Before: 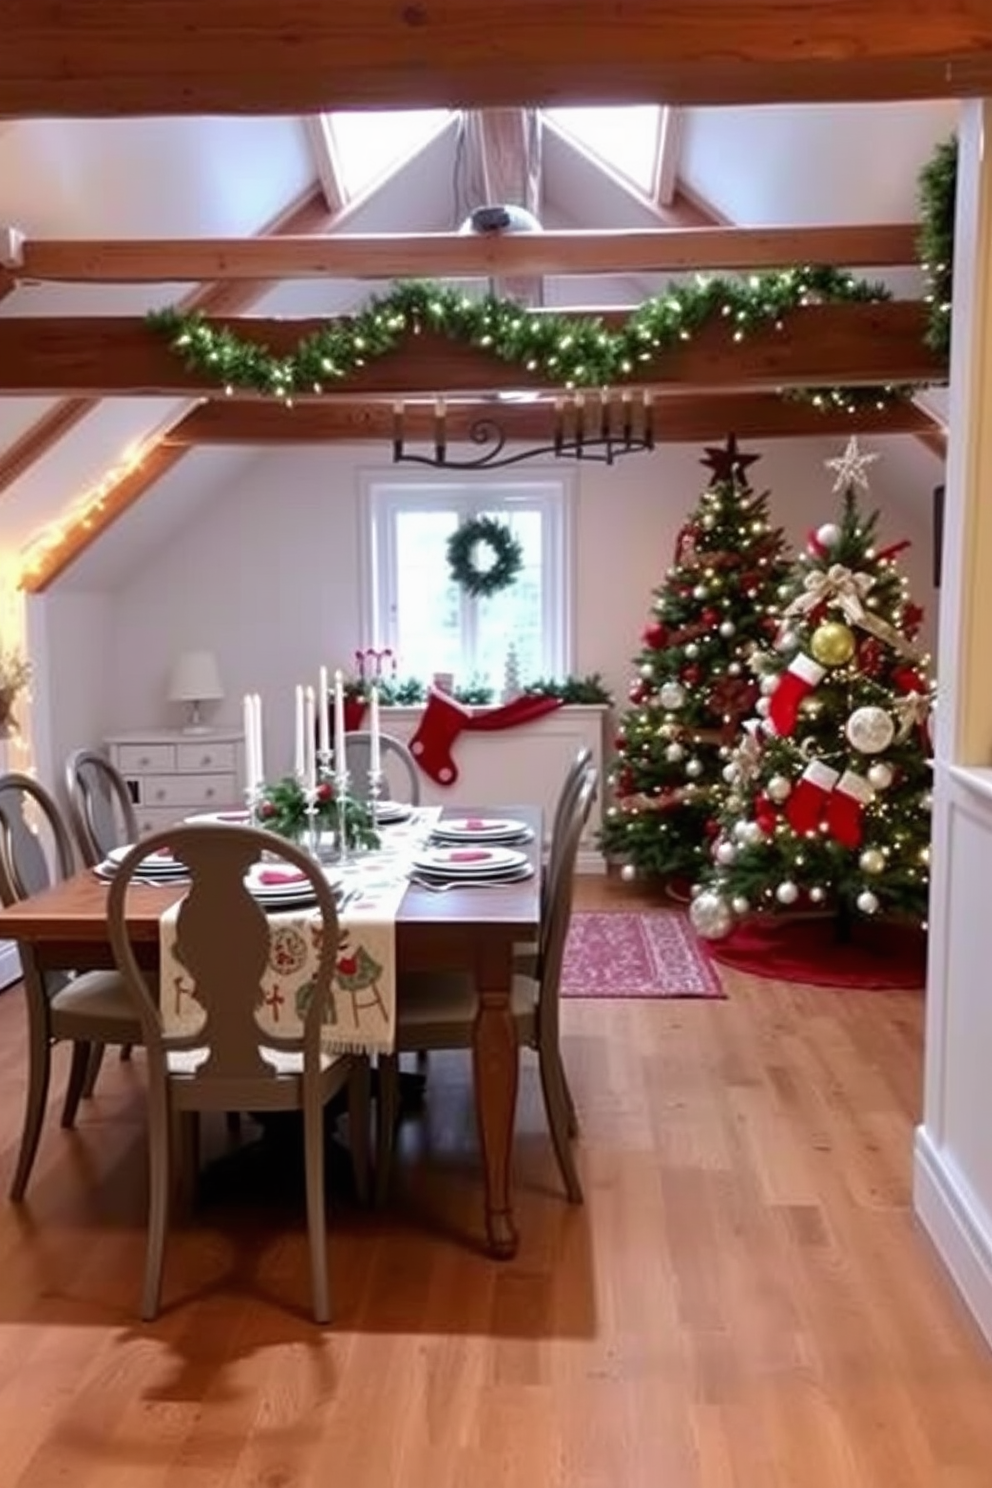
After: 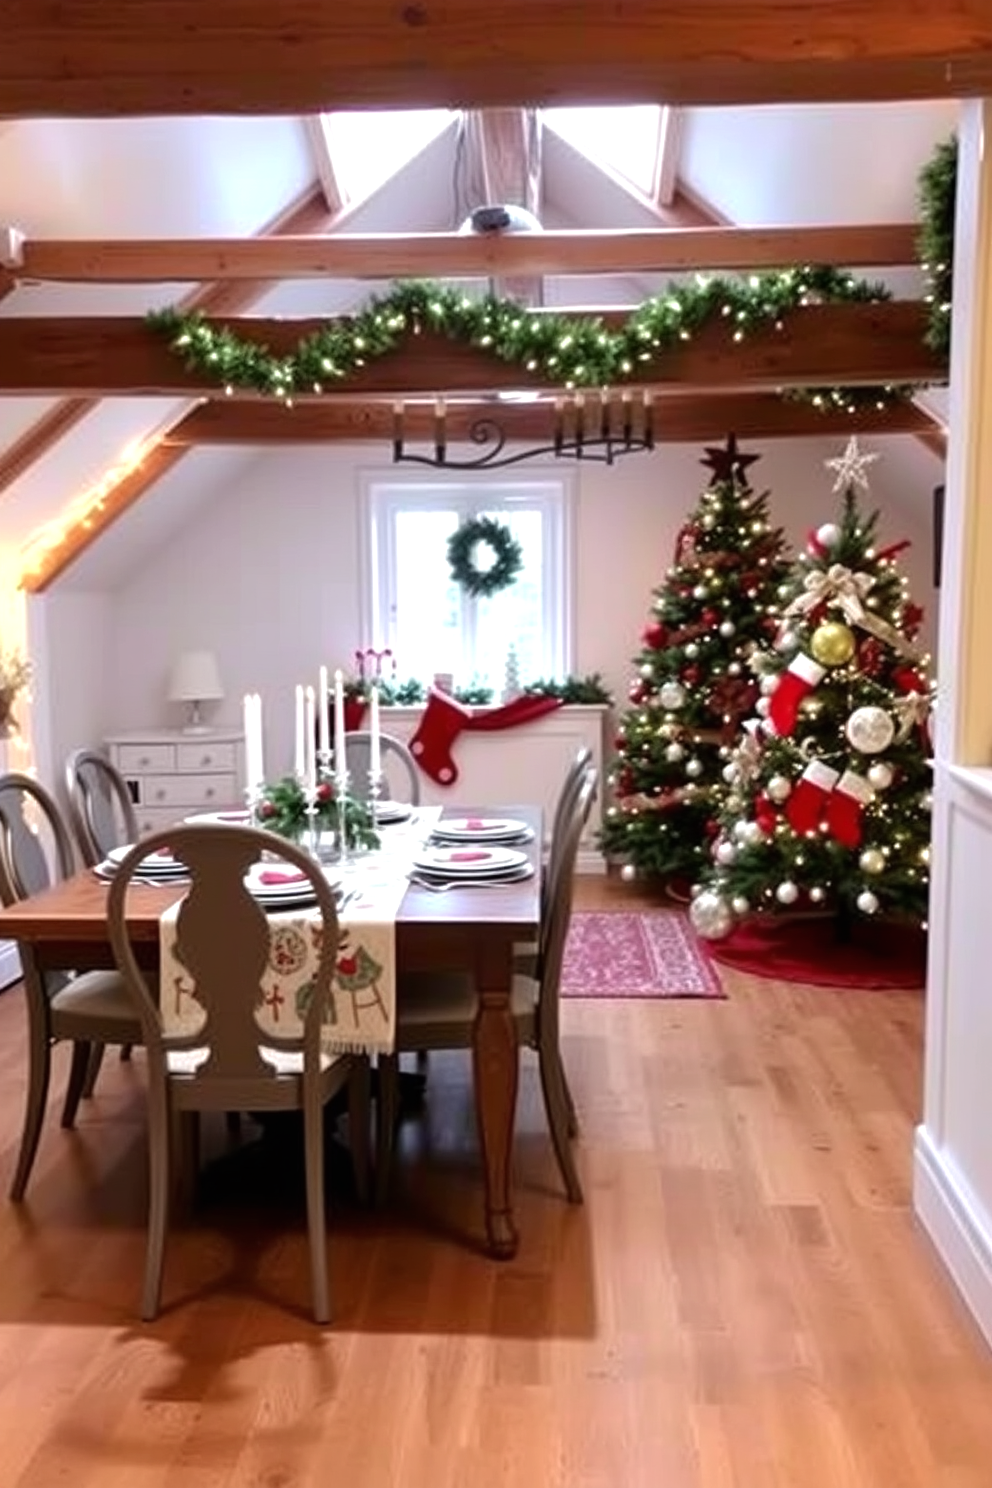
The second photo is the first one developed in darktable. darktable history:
tone equalizer: -8 EV -0.394 EV, -7 EV -0.363 EV, -6 EV -0.319 EV, -5 EV -0.233 EV, -3 EV 0.221 EV, -2 EV 0.31 EV, -1 EV 0.382 EV, +0 EV 0.417 EV
